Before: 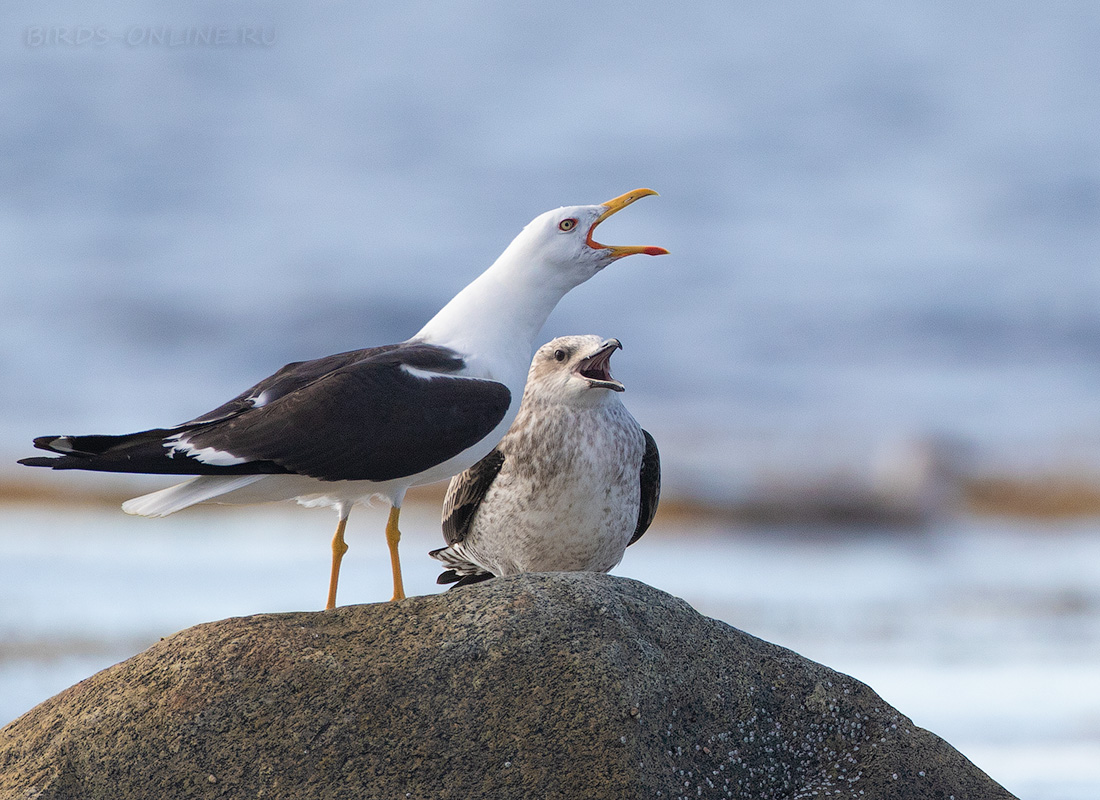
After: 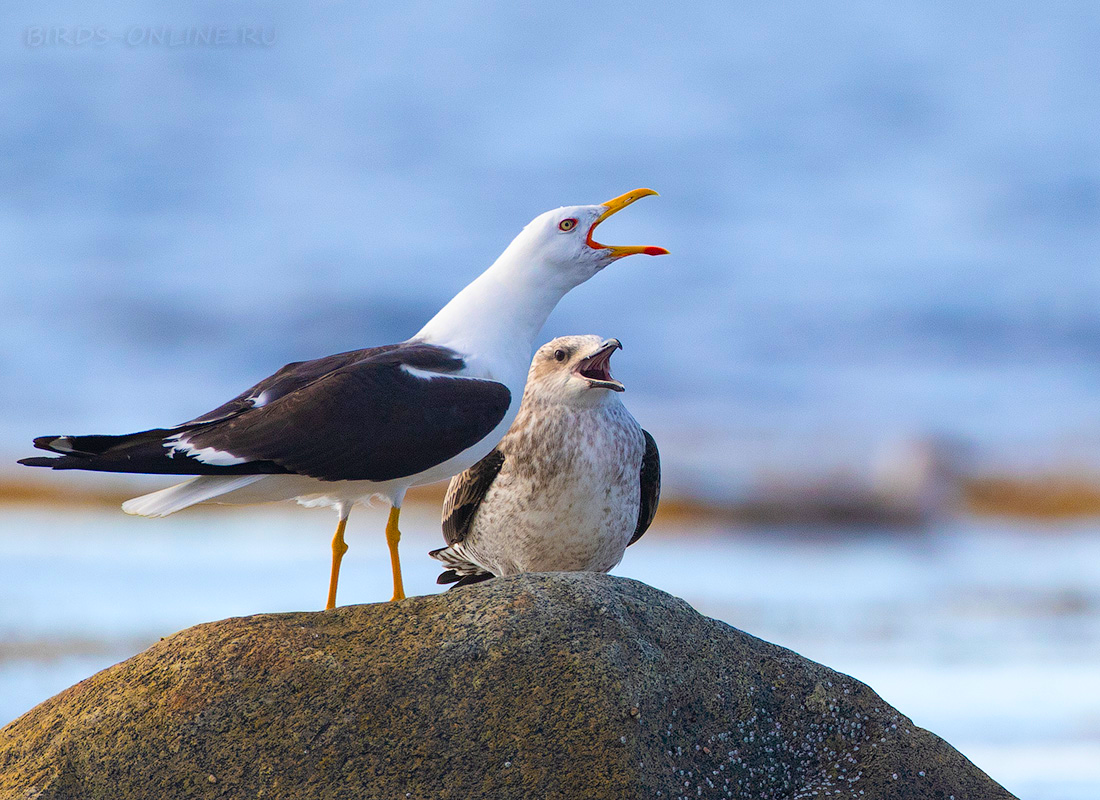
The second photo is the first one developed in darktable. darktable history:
color balance rgb: linear chroma grading › global chroma 15%, perceptual saturation grading › global saturation 30%
contrast brightness saturation: contrast 0.08, saturation 0.2
